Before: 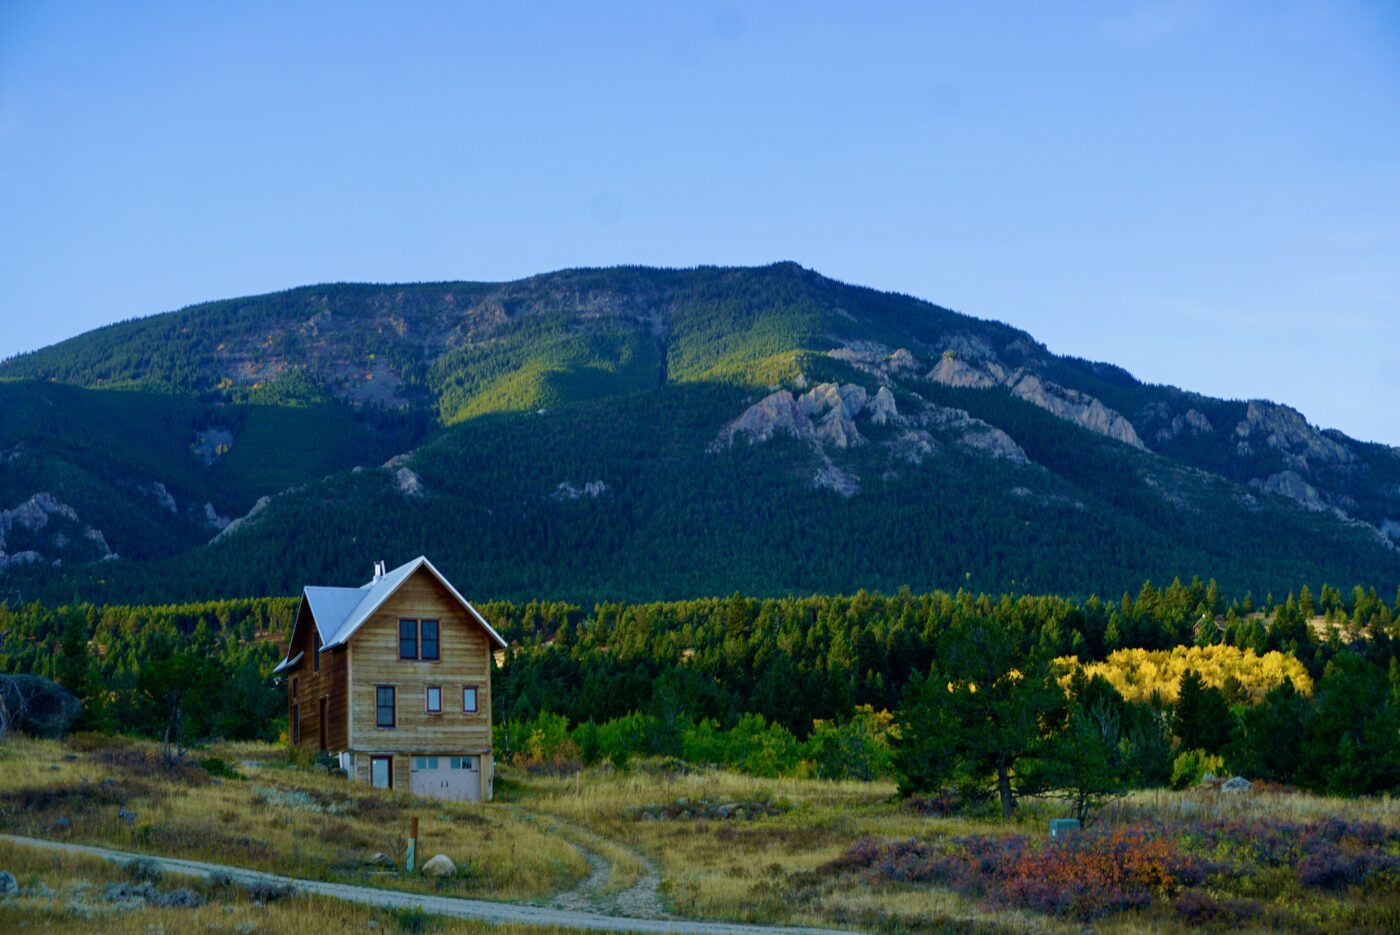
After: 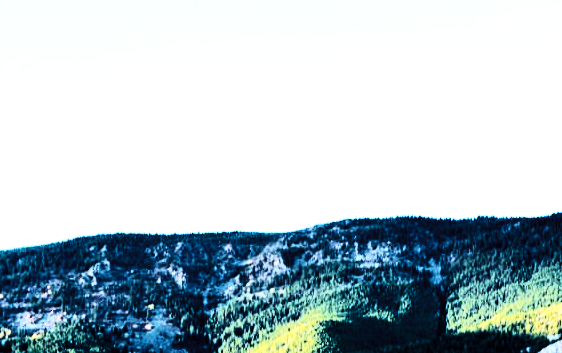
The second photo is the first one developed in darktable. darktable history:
levels: levels [0.101, 0.578, 0.953]
color zones: curves: ch1 [(0.235, 0.558) (0.75, 0.5)]; ch2 [(0.25, 0.462) (0.749, 0.457)]
crop: left 15.787%, top 5.444%, right 44.01%, bottom 56.717%
contrast brightness saturation: contrast 0.285
base curve: curves: ch0 [(0, 0.003) (0.001, 0.002) (0.006, 0.004) (0.02, 0.022) (0.048, 0.086) (0.094, 0.234) (0.162, 0.431) (0.258, 0.629) (0.385, 0.8) (0.548, 0.918) (0.751, 0.988) (1, 1)], preserve colors none
tone curve: curves: ch0 [(0, 0) (0.003, 0.045) (0.011, 0.054) (0.025, 0.069) (0.044, 0.083) (0.069, 0.101) (0.1, 0.119) (0.136, 0.146) (0.177, 0.177) (0.224, 0.221) (0.277, 0.277) (0.335, 0.362) (0.399, 0.452) (0.468, 0.571) (0.543, 0.666) (0.623, 0.758) (0.709, 0.853) (0.801, 0.896) (0.898, 0.945) (1, 1)], color space Lab, independent channels, preserve colors none
tone equalizer: -8 EV -0.448 EV, -7 EV -0.369 EV, -6 EV -0.324 EV, -5 EV -0.198 EV, -3 EV 0.201 EV, -2 EV 0.318 EV, -1 EV 0.399 EV, +0 EV 0.433 EV, edges refinement/feathering 500, mask exposure compensation -1.57 EV, preserve details no
